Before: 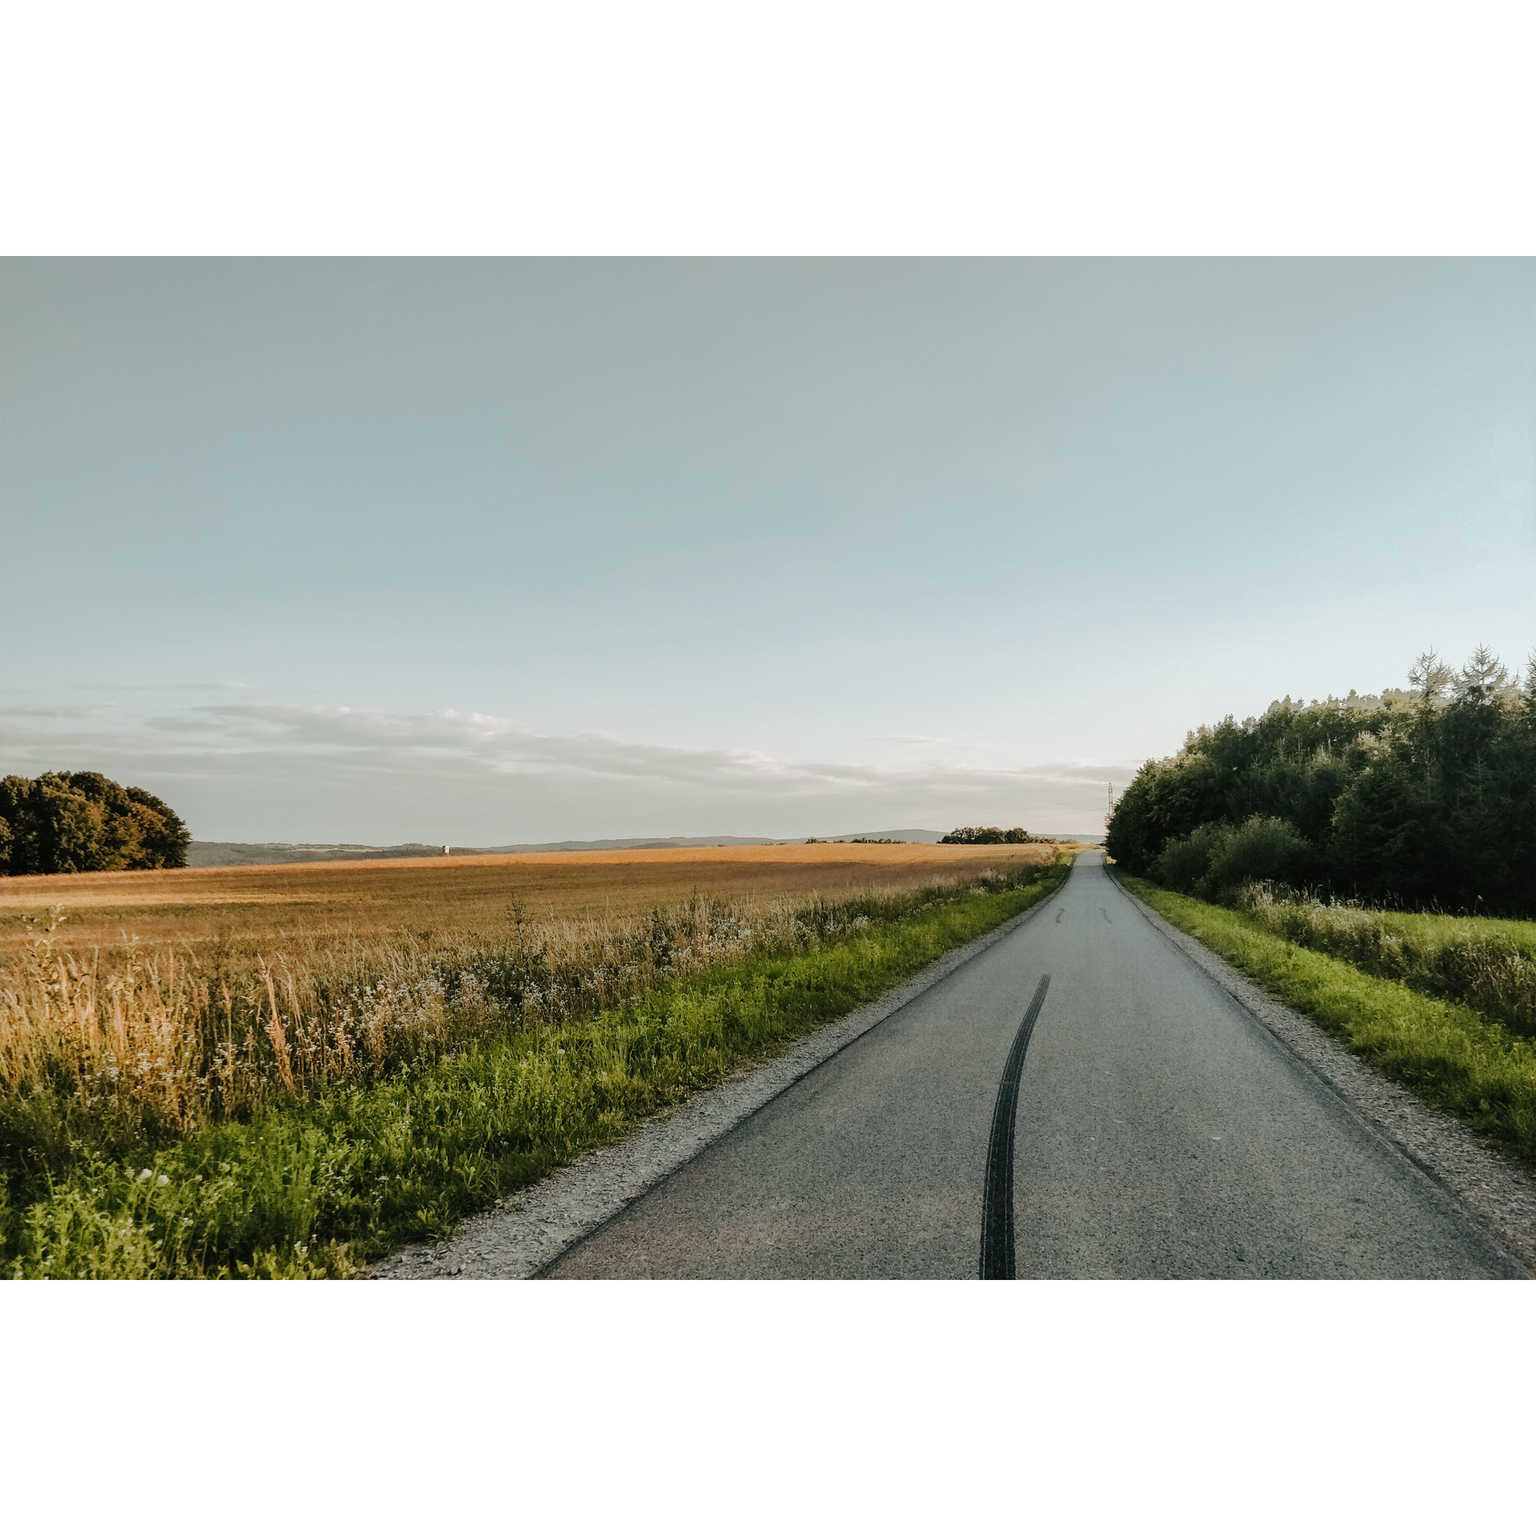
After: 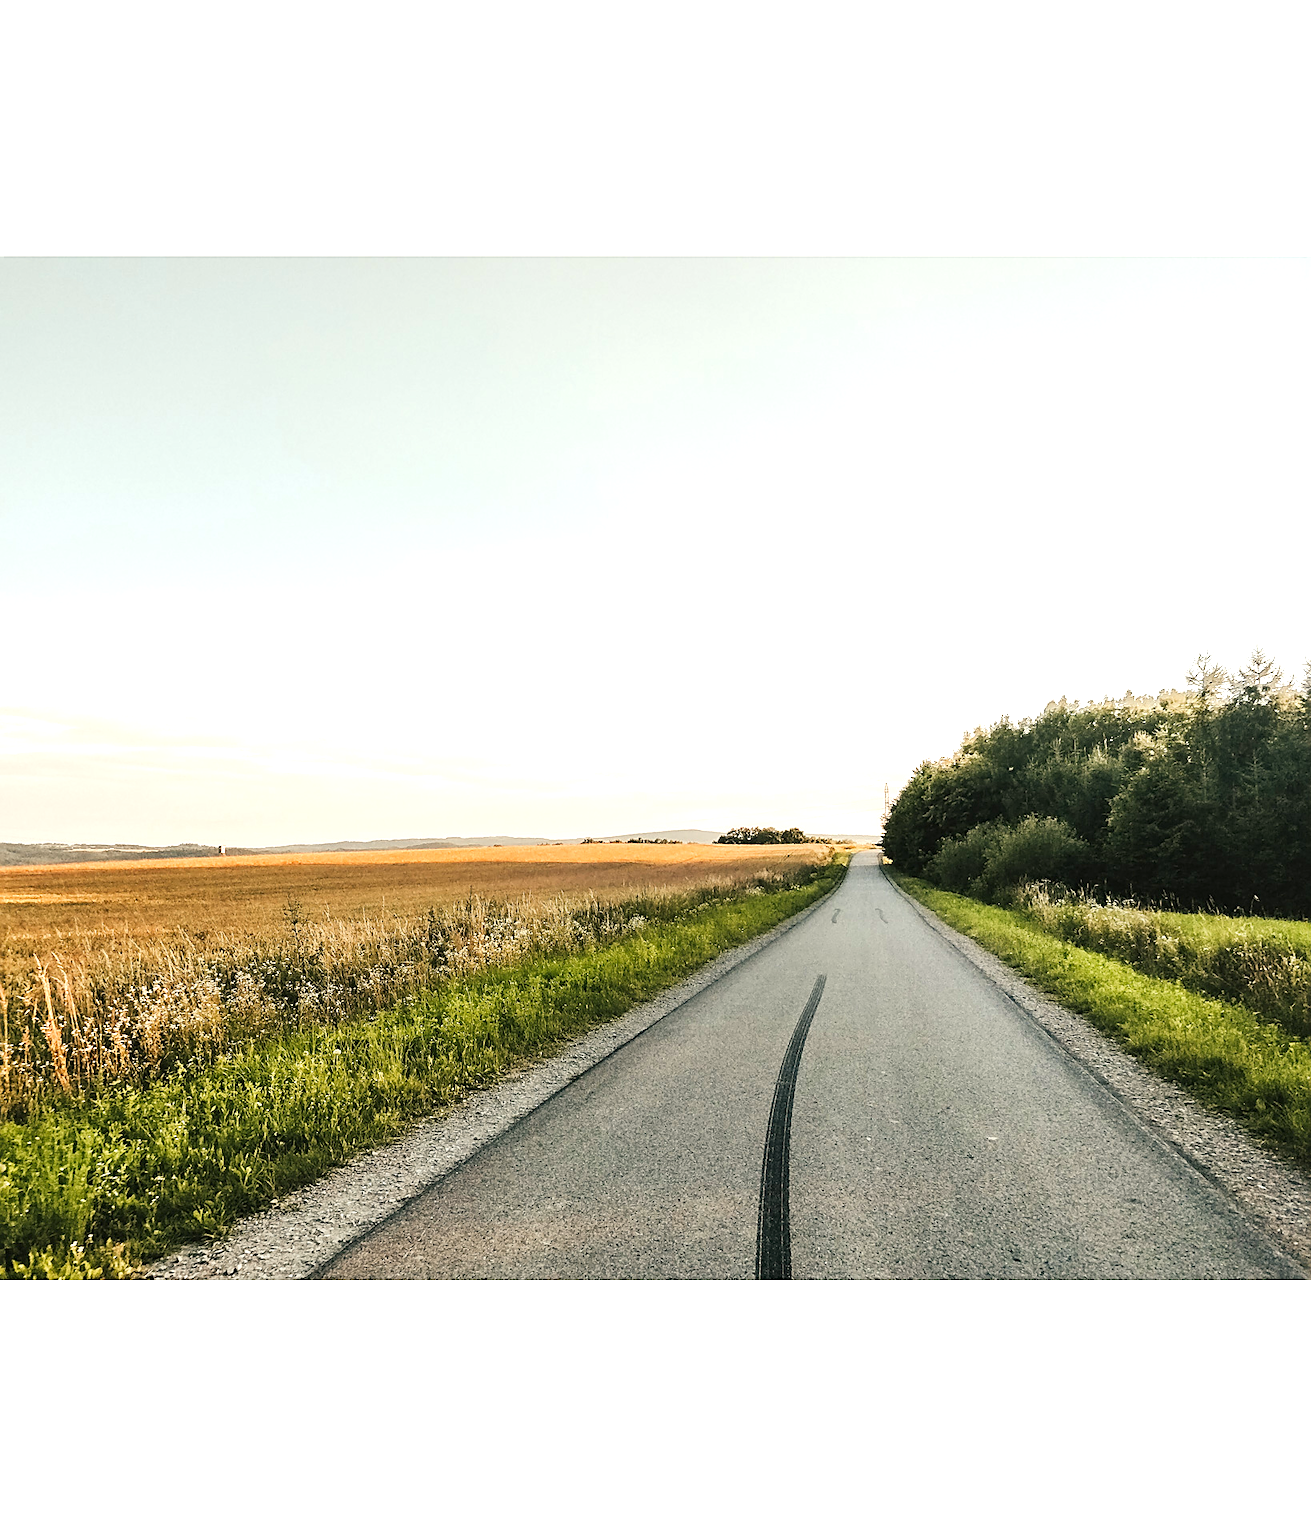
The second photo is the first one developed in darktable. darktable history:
sharpen: on, module defaults
exposure: exposure 1.057 EV, compensate highlight preservation false
color correction: highlights a* 3.71, highlights b* 5.1
crop and rotate: left 14.611%
